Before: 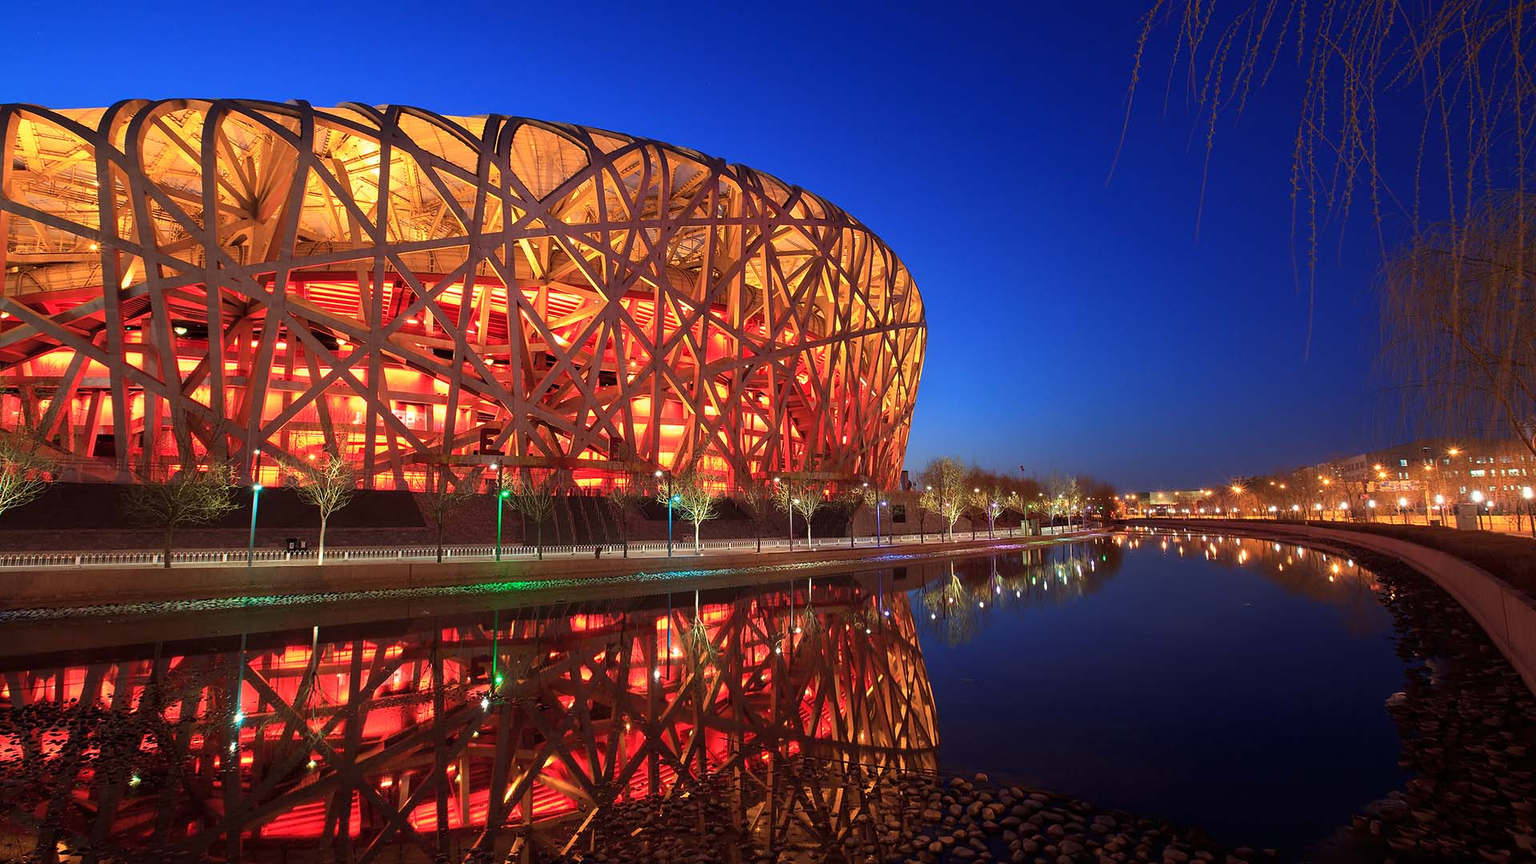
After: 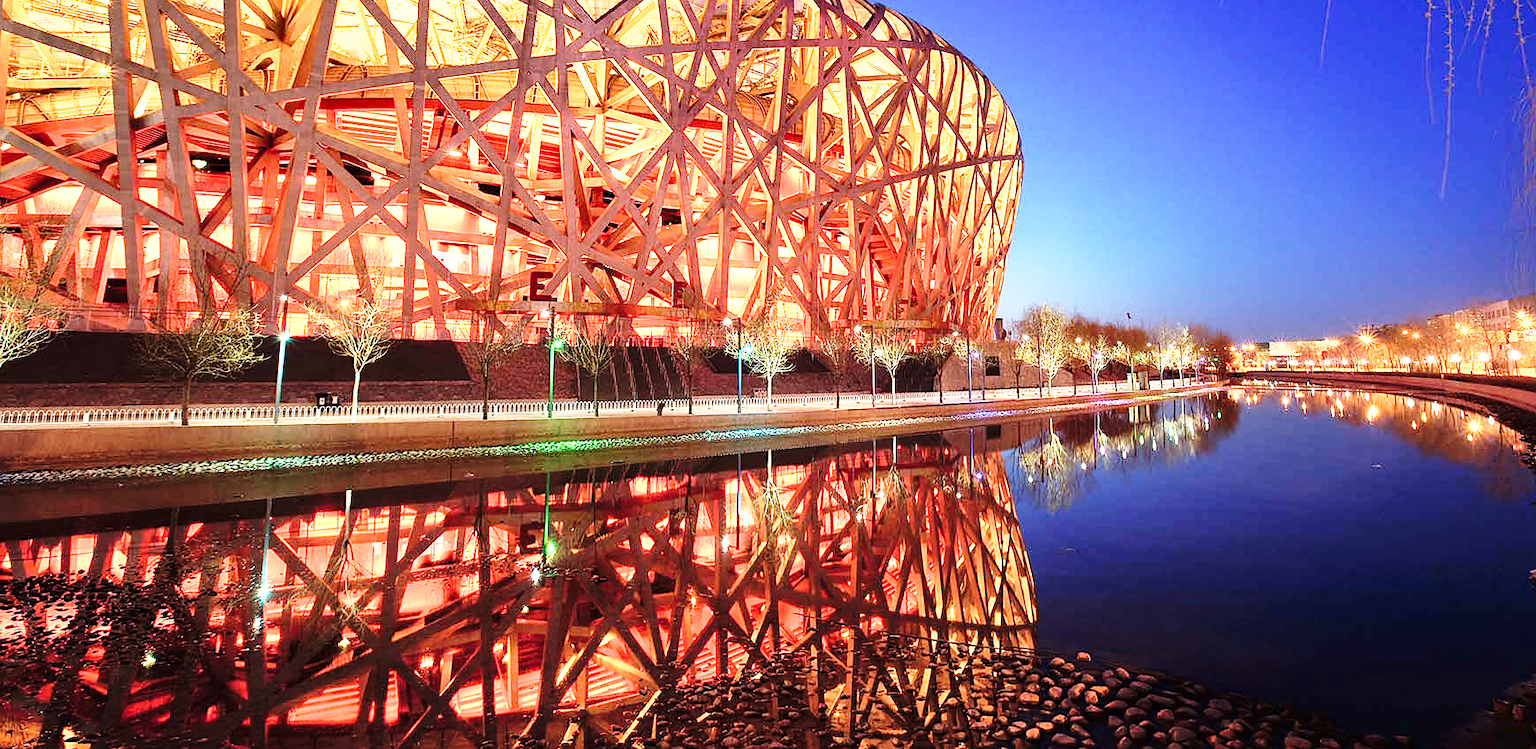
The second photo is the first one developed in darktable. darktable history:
shadows and highlights: soften with gaussian
exposure: black level correction 0, exposure 0.698 EV, compensate exposure bias true, compensate highlight preservation false
sharpen: radius 1.275, amount 0.306, threshold 0.188
contrast brightness saturation: saturation -0.068
tone curve: curves: ch1 [(0, 0) (0.173, 0.145) (0.467, 0.477) (0.808, 0.611) (1, 1)]; ch2 [(0, 0) (0.255, 0.314) (0.498, 0.509) (0.694, 0.64) (1, 1)], preserve colors none
crop: top 21.188%, right 9.398%, bottom 0.27%
tone equalizer: -8 EV -0.736 EV, -7 EV -0.728 EV, -6 EV -0.639 EV, -5 EV -0.365 EV, -3 EV 0.37 EV, -2 EV 0.6 EV, -1 EV 0.687 EV, +0 EV 0.78 EV
base curve: curves: ch0 [(0, 0) (0.028, 0.03) (0.121, 0.232) (0.46, 0.748) (0.859, 0.968) (1, 1)], preserve colors none
